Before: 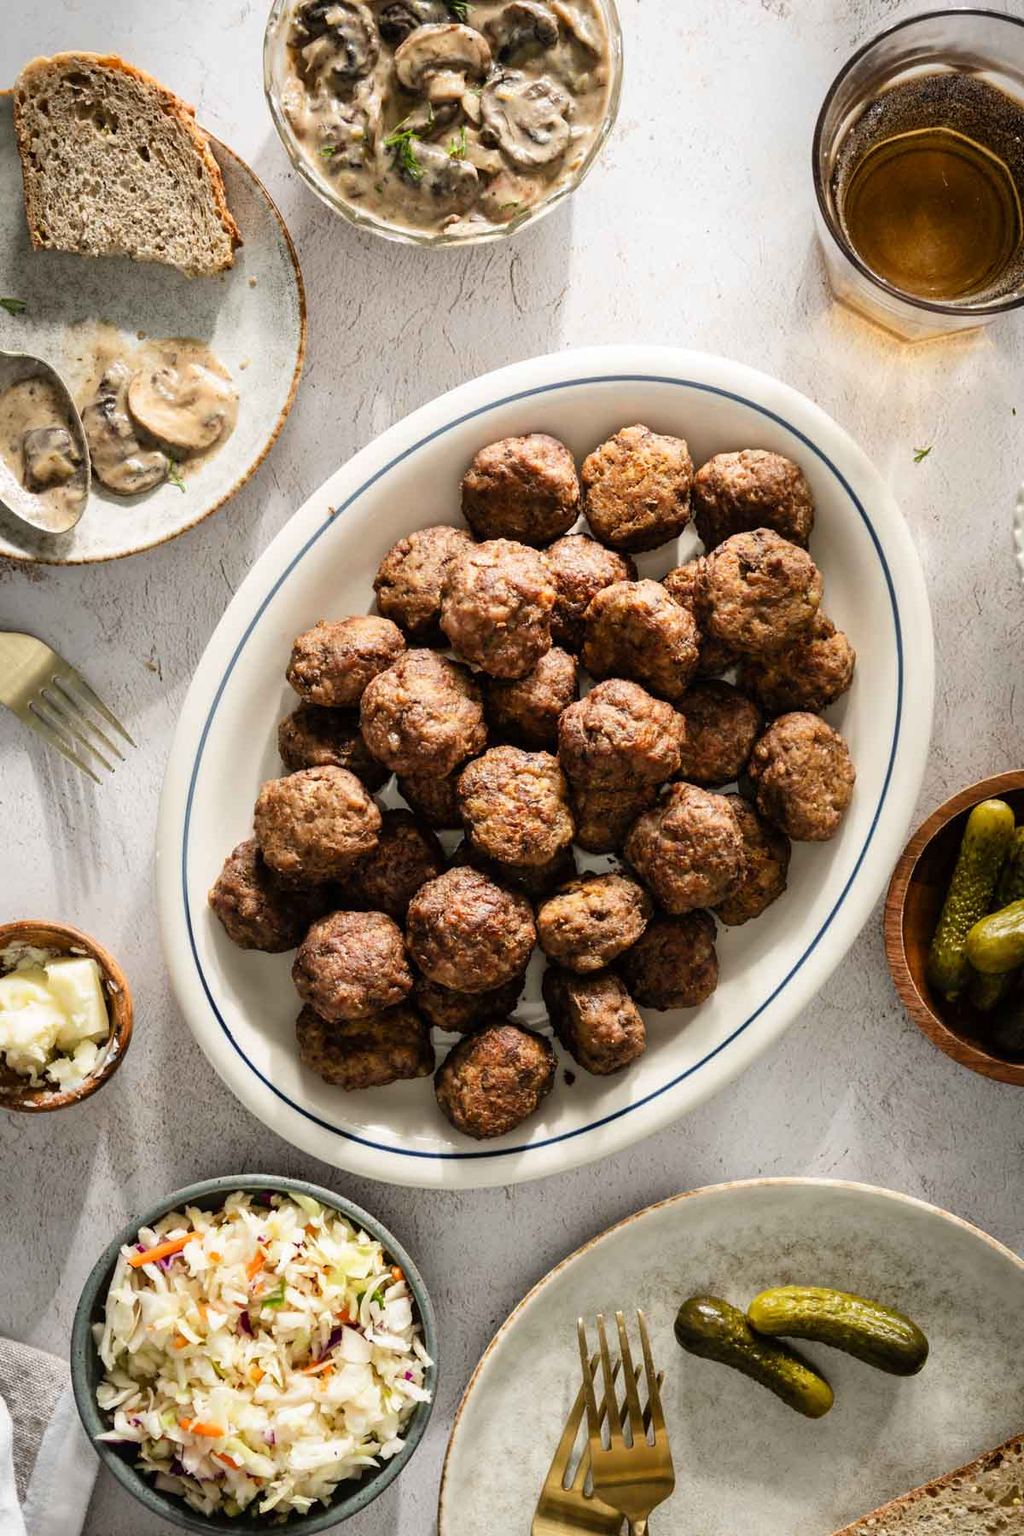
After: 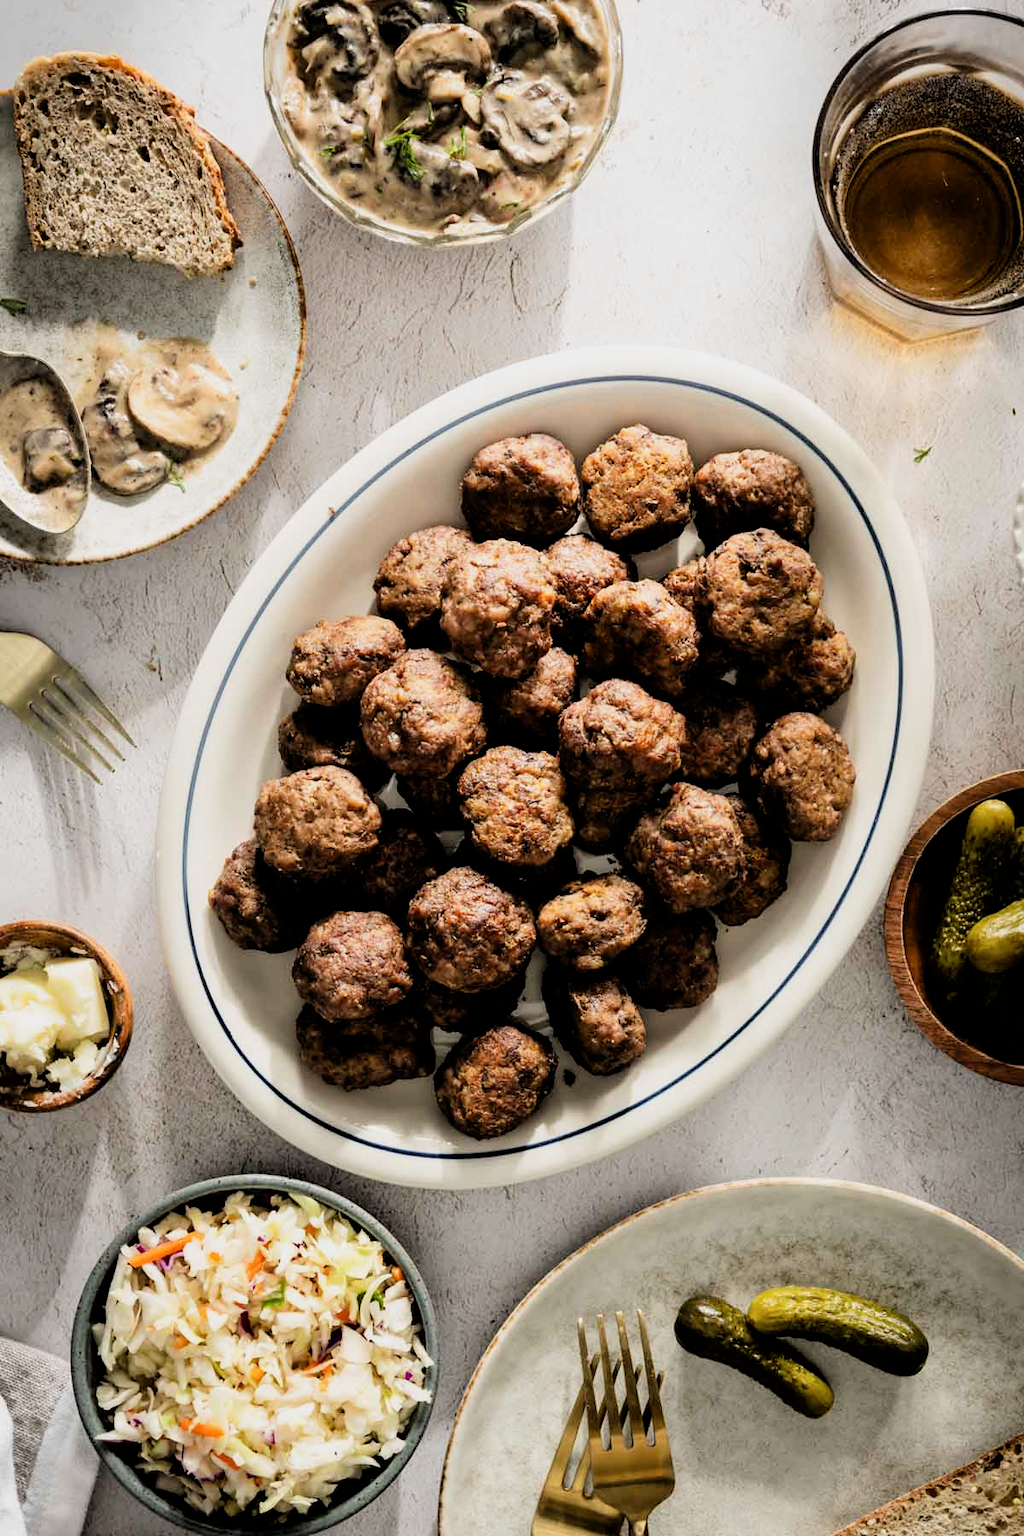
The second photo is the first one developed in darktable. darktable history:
filmic rgb: black relative exposure -5 EV, white relative exposure 3.2 EV, hardness 3.42, contrast 1.2, highlights saturation mix -30%
